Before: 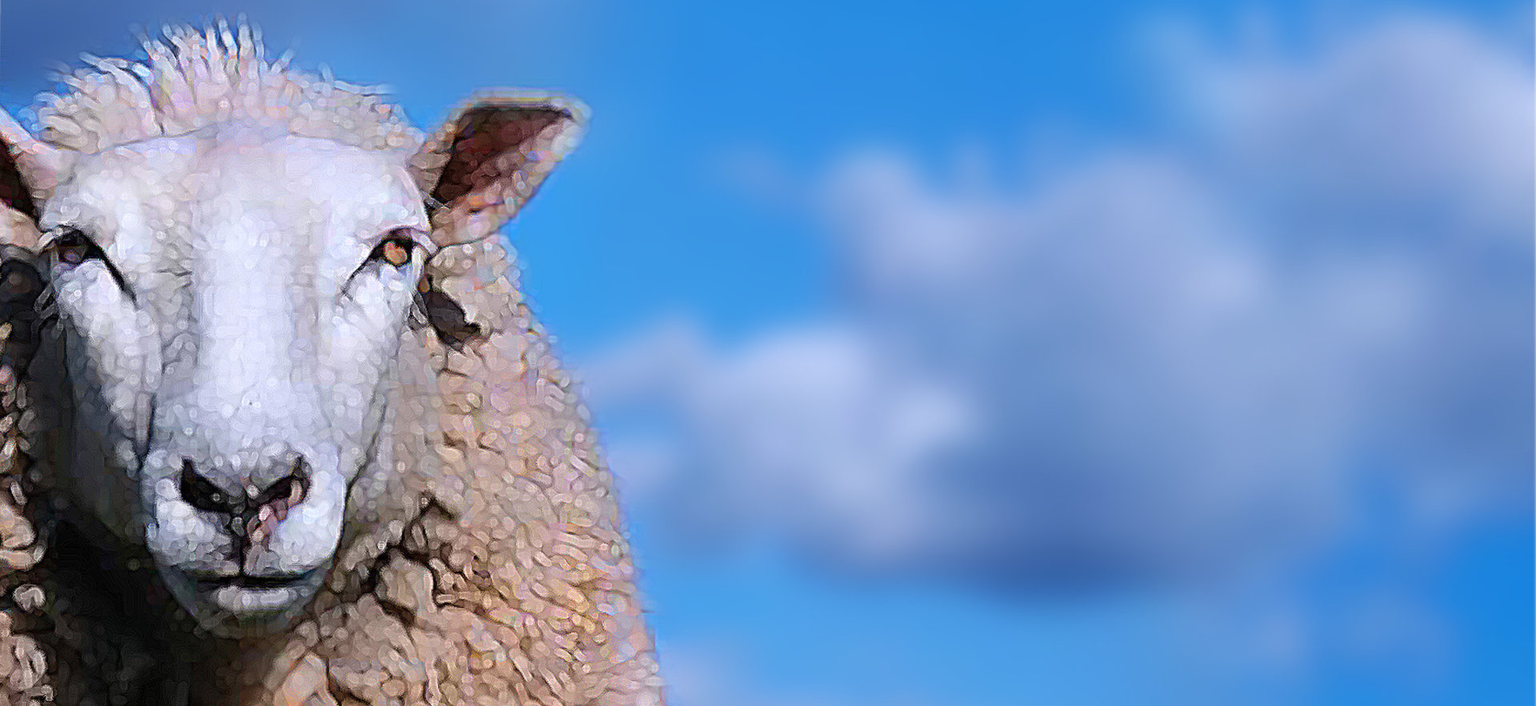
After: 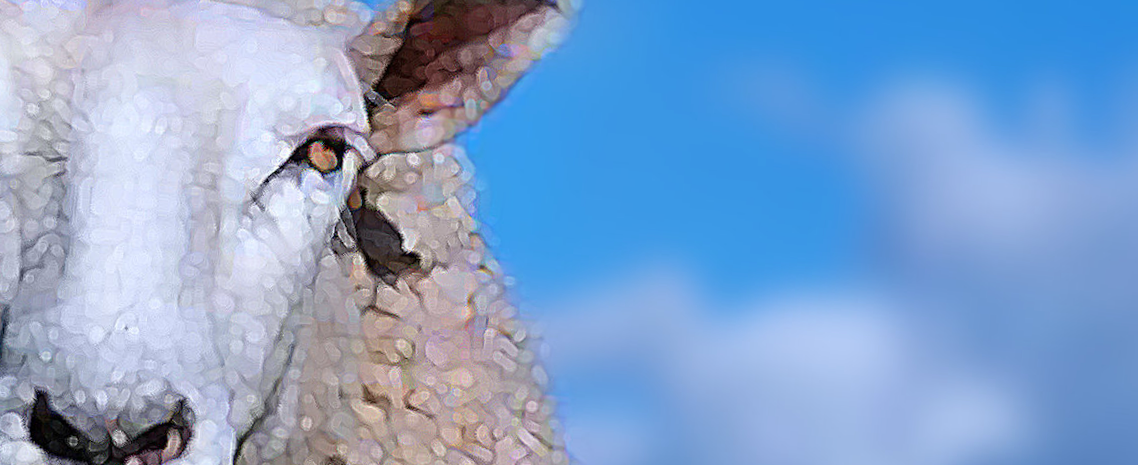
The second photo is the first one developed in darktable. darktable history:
white balance: red 0.978, blue 0.999
crop and rotate: angle -4.99°, left 2.122%, top 6.945%, right 27.566%, bottom 30.519%
